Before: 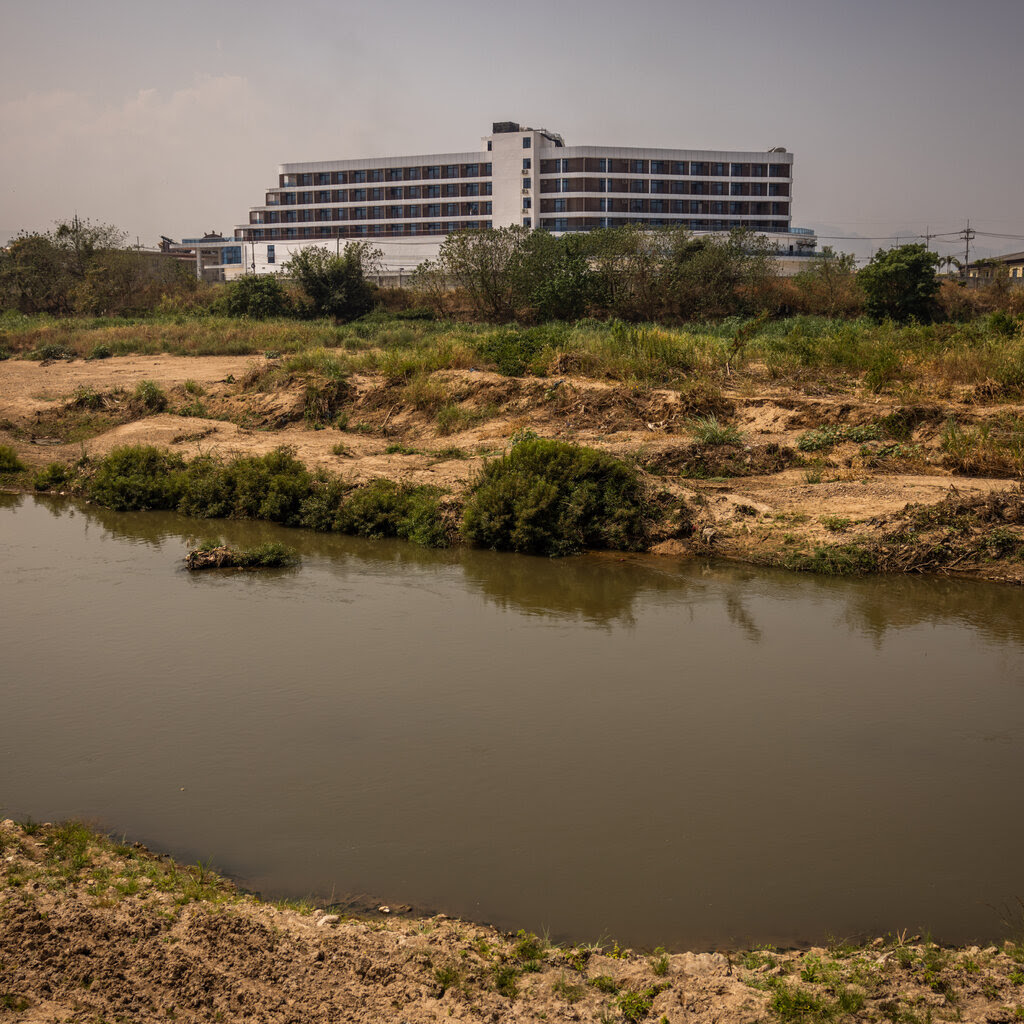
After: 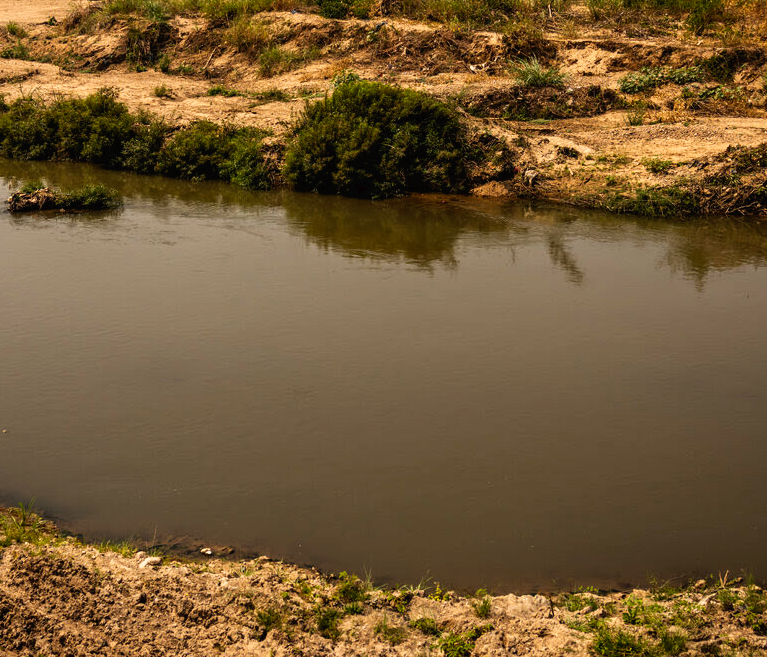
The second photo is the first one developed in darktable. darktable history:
tone curve: curves: ch0 [(0, 0) (0.003, 0.016) (0.011, 0.016) (0.025, 0.016) (0.044, 0.017) (0.069, 0.026) (0.1, 0.044) (0.136, 0.074) (0.177, 0.121) (0.224, 0.183) (0.277, 0.248) (0.335, 0.326) (0.399, 0.413) (0.468, 0.511) (0.543, 0.612) (0.623, 0.717) (0.709, 0.818) (0.801, 0.911) (0.898, 0.979) (1, 1)], preserve colors none
crop and rotate: left 17.384%, top 34.994%, right 7.678%, bottom 0.803%
